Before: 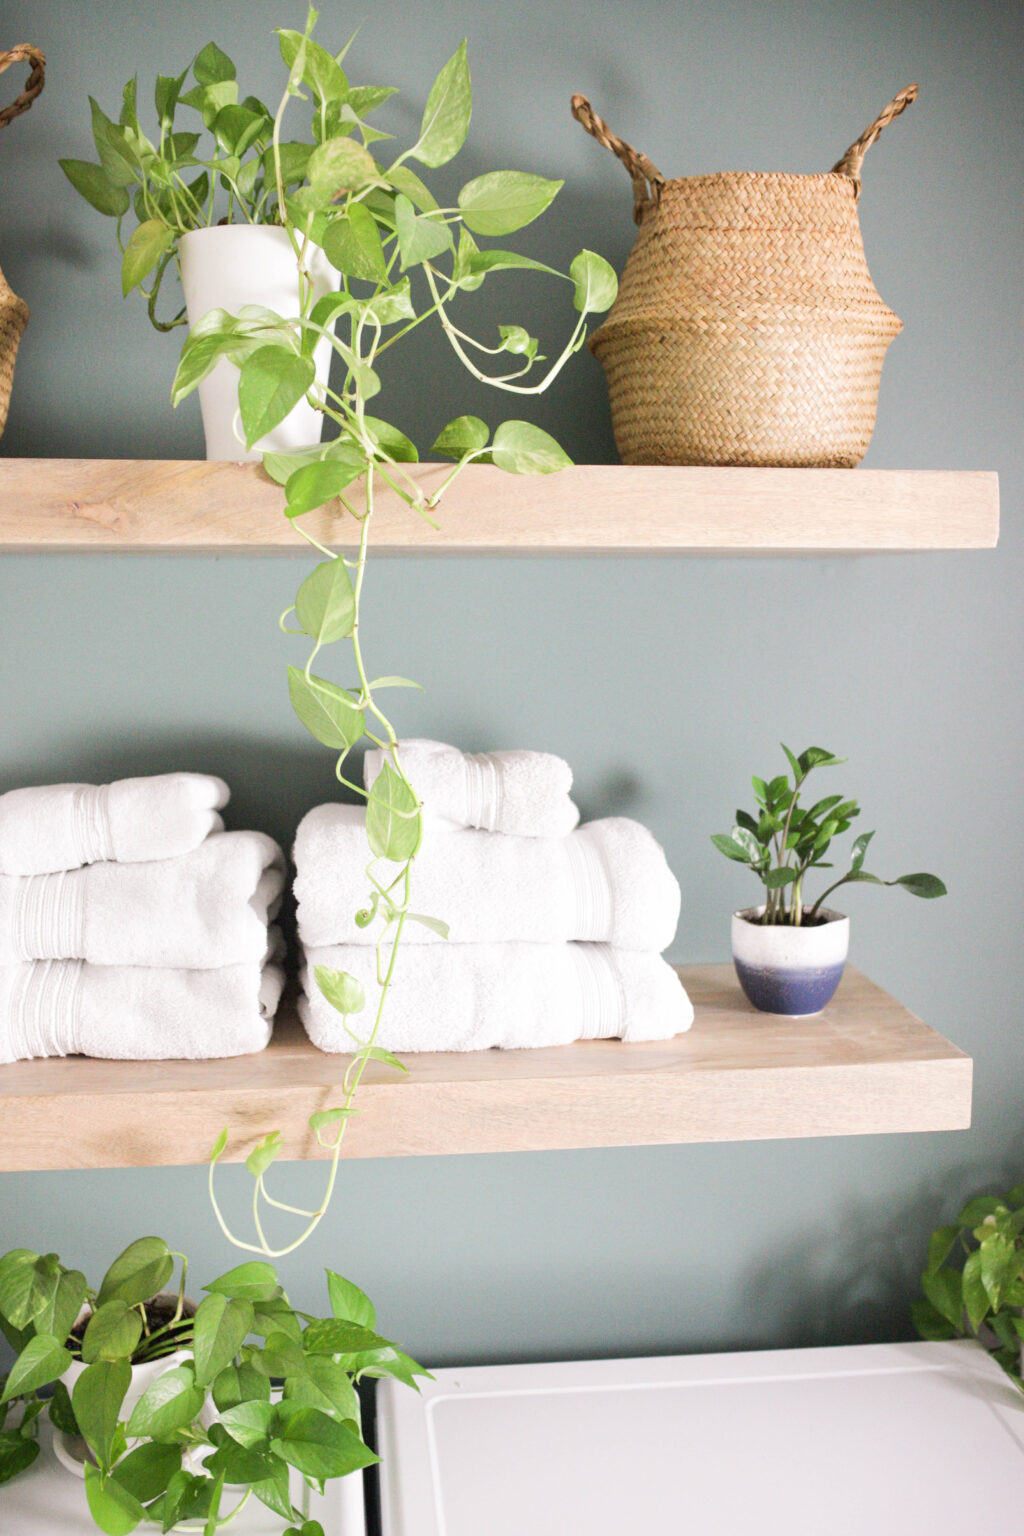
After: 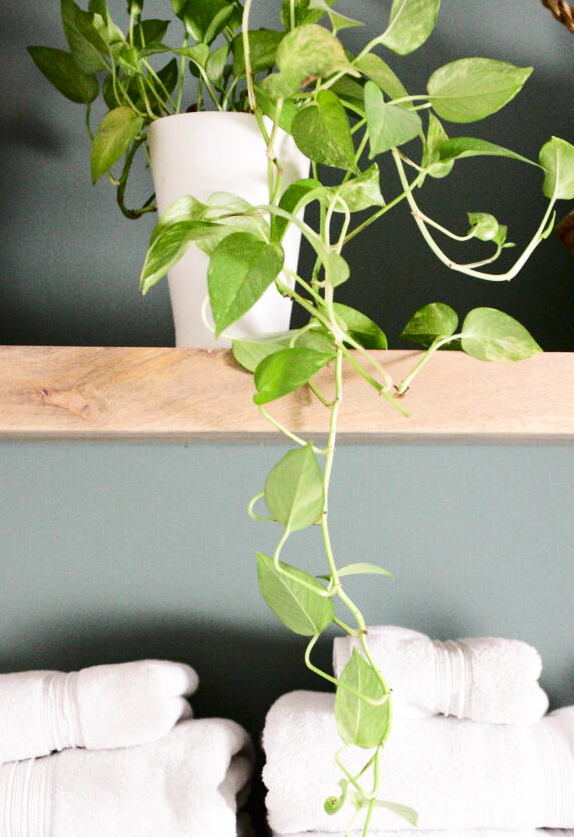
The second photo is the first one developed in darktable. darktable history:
contrast brightness saturation: contrast 0.236, brightness -0.231, saturation 0.139
base curve: curves: ch0 [(0, 0) (0.303, 0.277) (1, 1)], preserve colors none
crop and rotate: left 3.044%, top 7.396%, right 40.895%, bottom 38.09%
